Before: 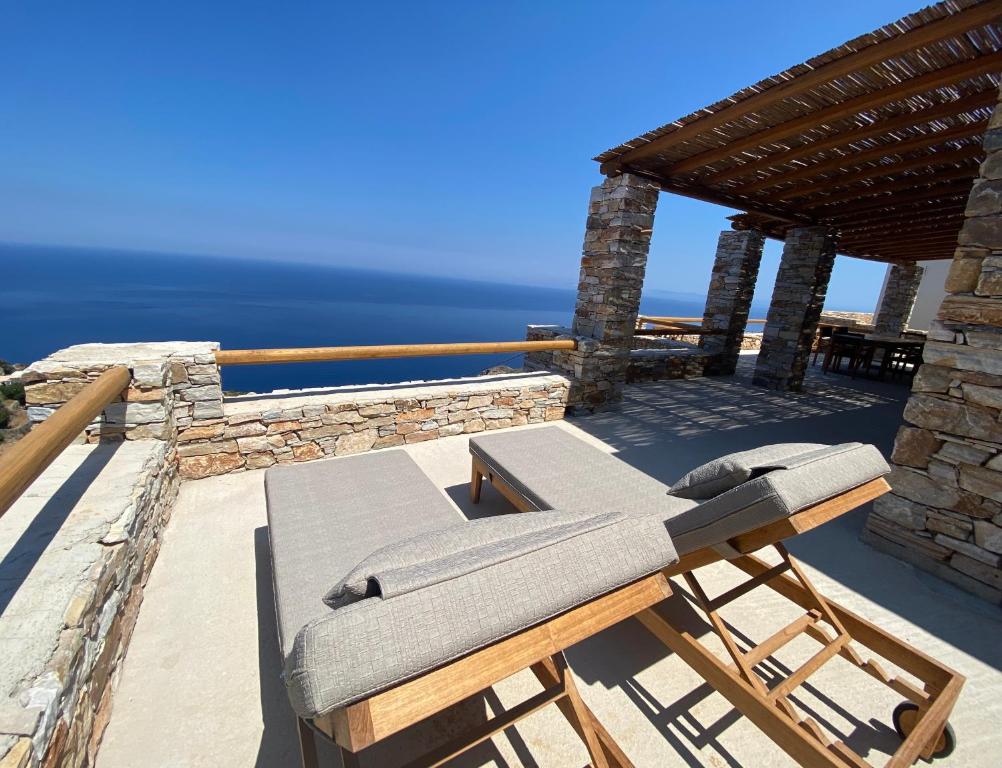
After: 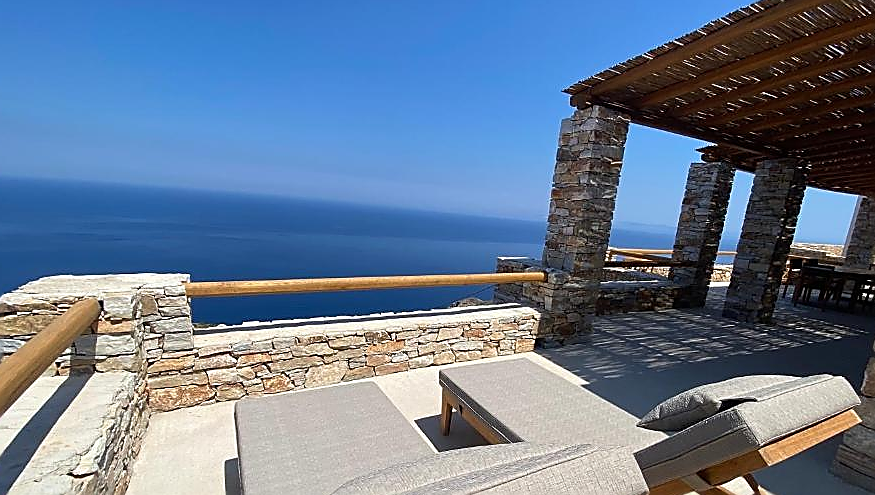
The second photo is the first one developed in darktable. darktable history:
crop: left 3.015%, top 8.969%, right 9.647%, bottom 26.457%
sharpen: radius 1.4, amount 1.25, threshold 0.7
